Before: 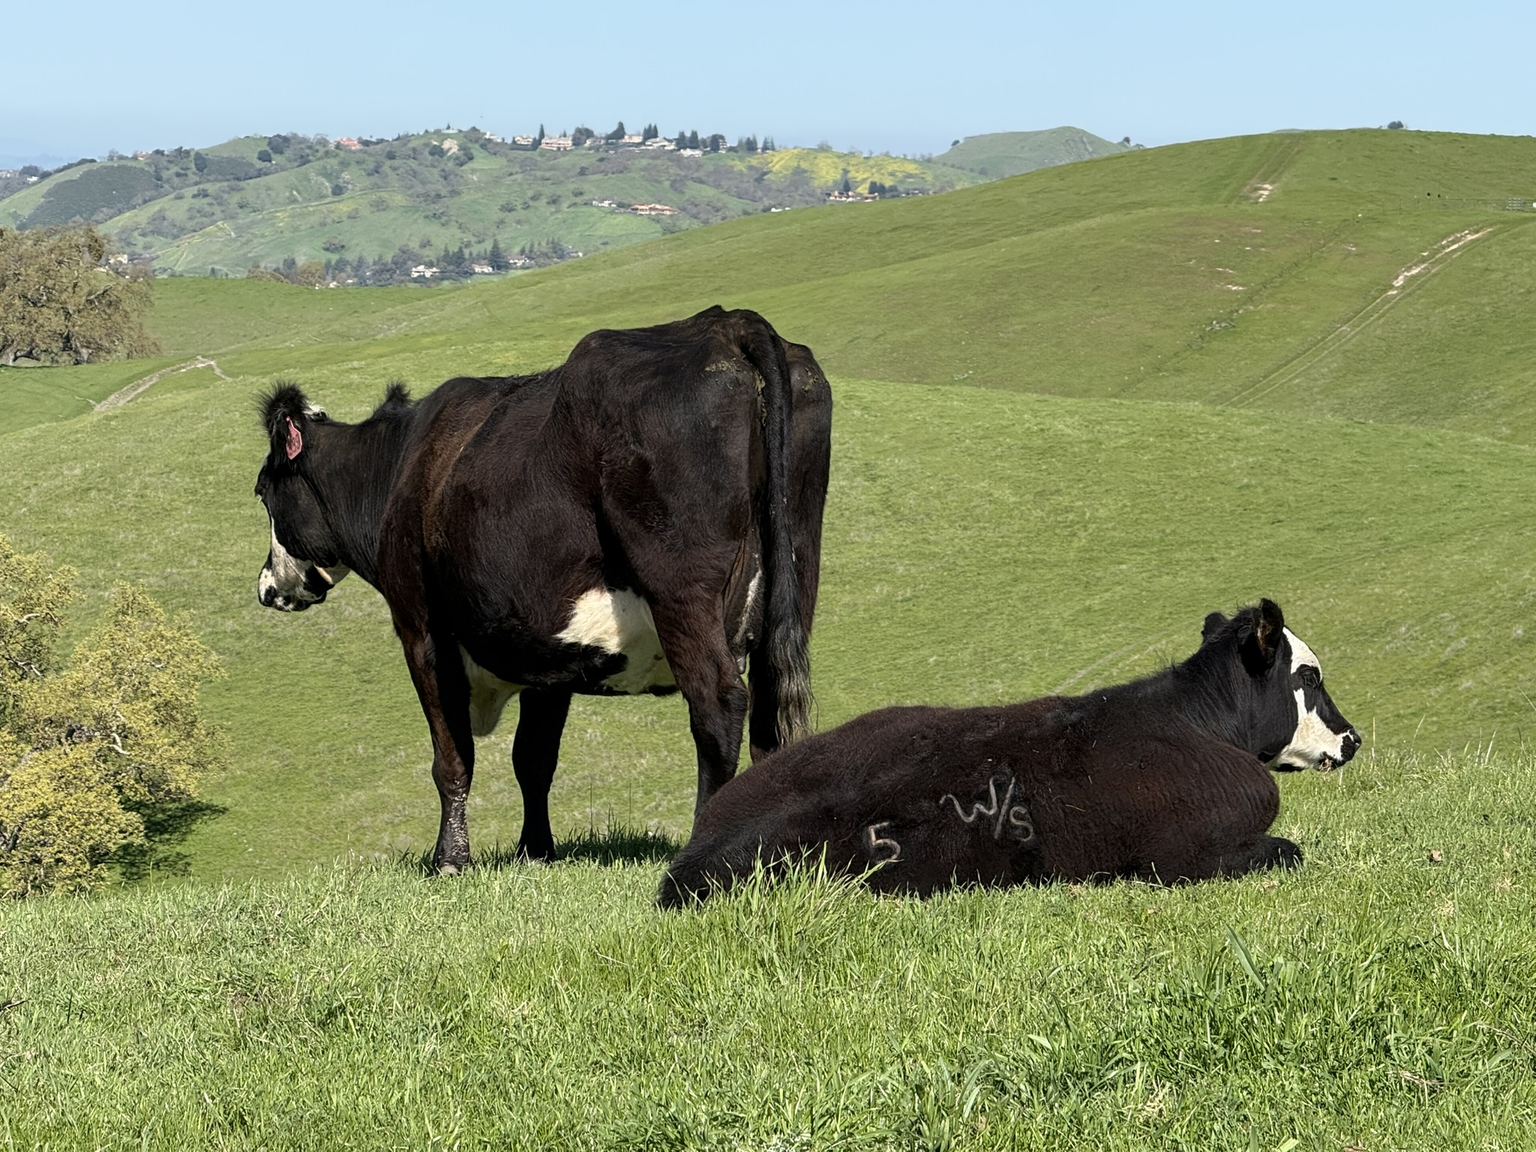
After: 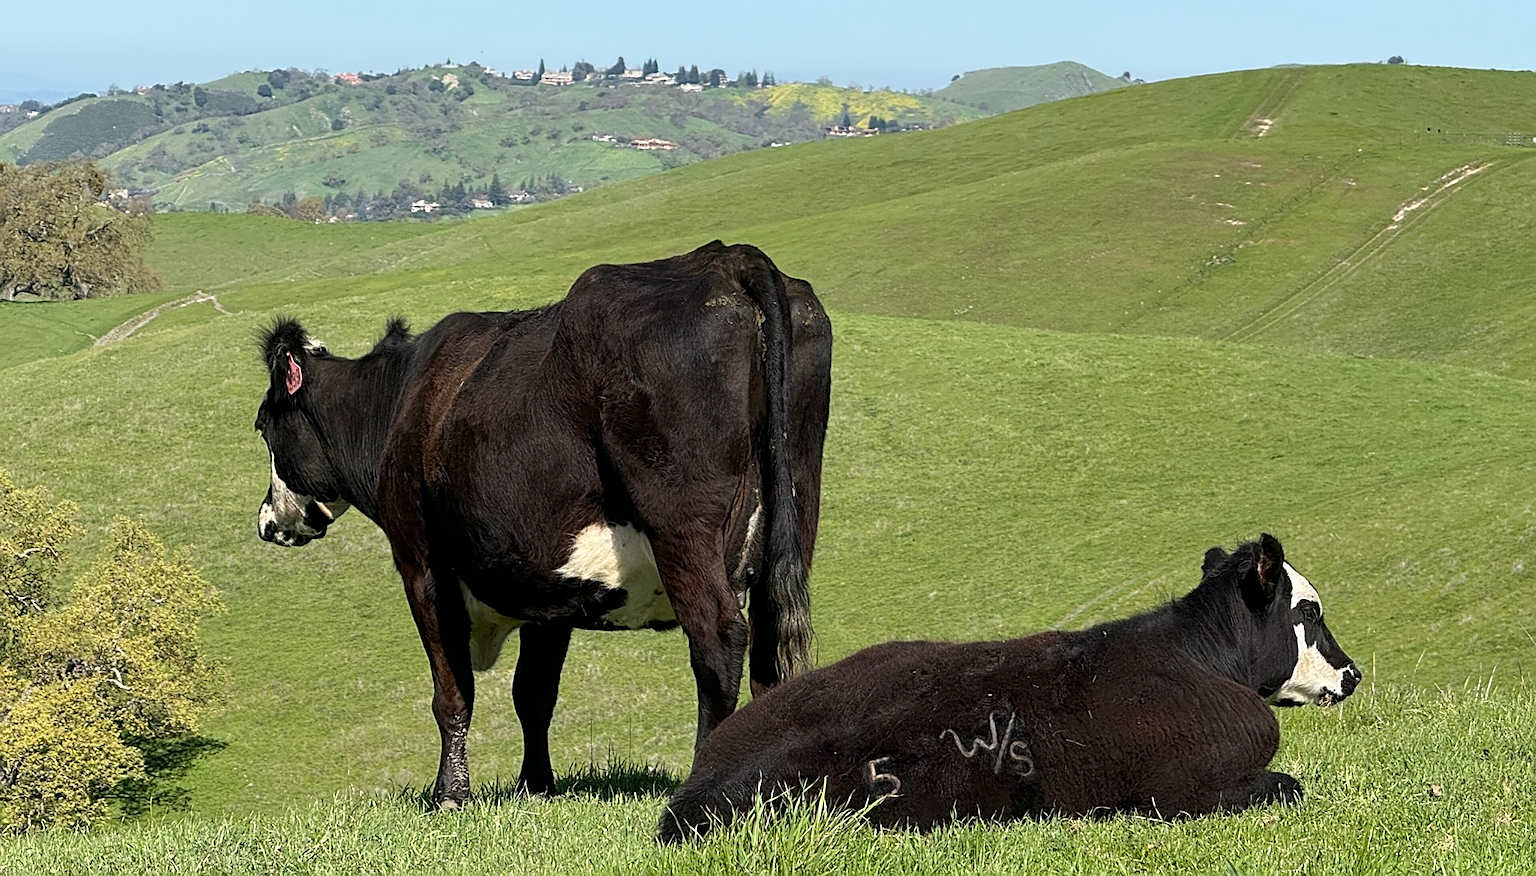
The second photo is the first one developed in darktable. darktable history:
sharpen: amount 0.495
crop: top 5.71%, bottom 18.189%
